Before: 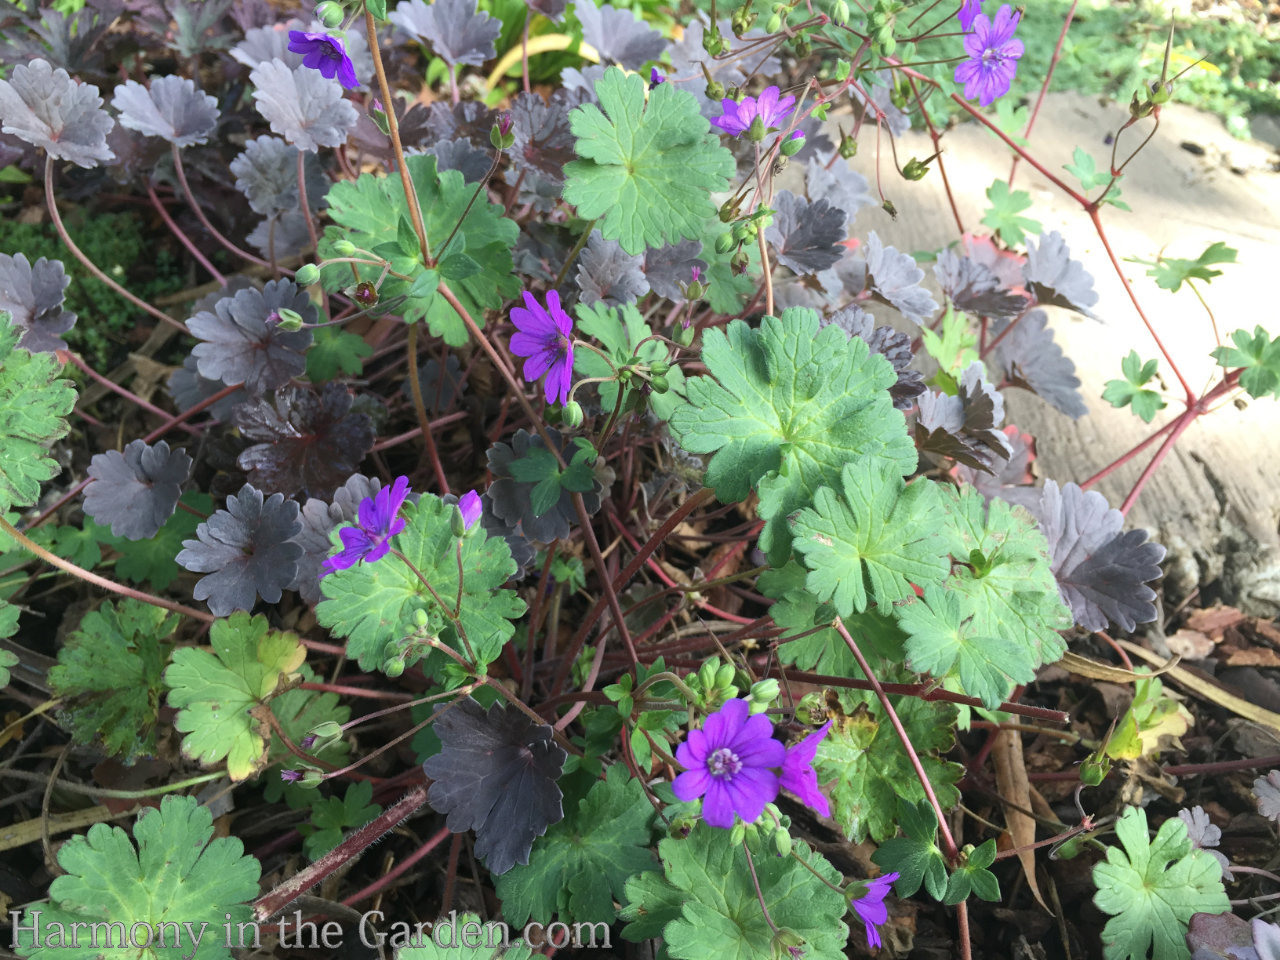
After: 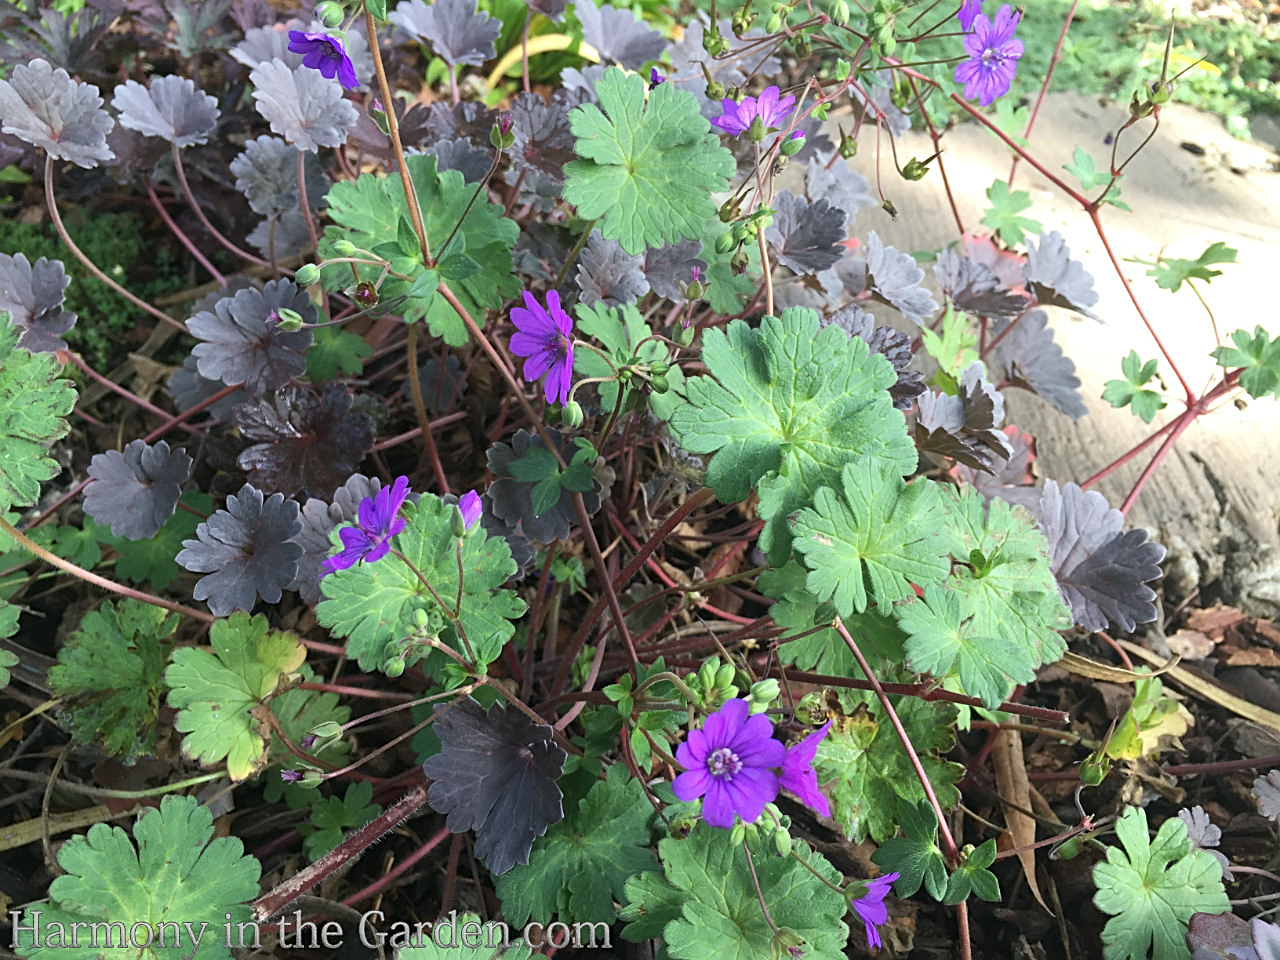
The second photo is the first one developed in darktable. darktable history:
sharpen: amount 0.593
